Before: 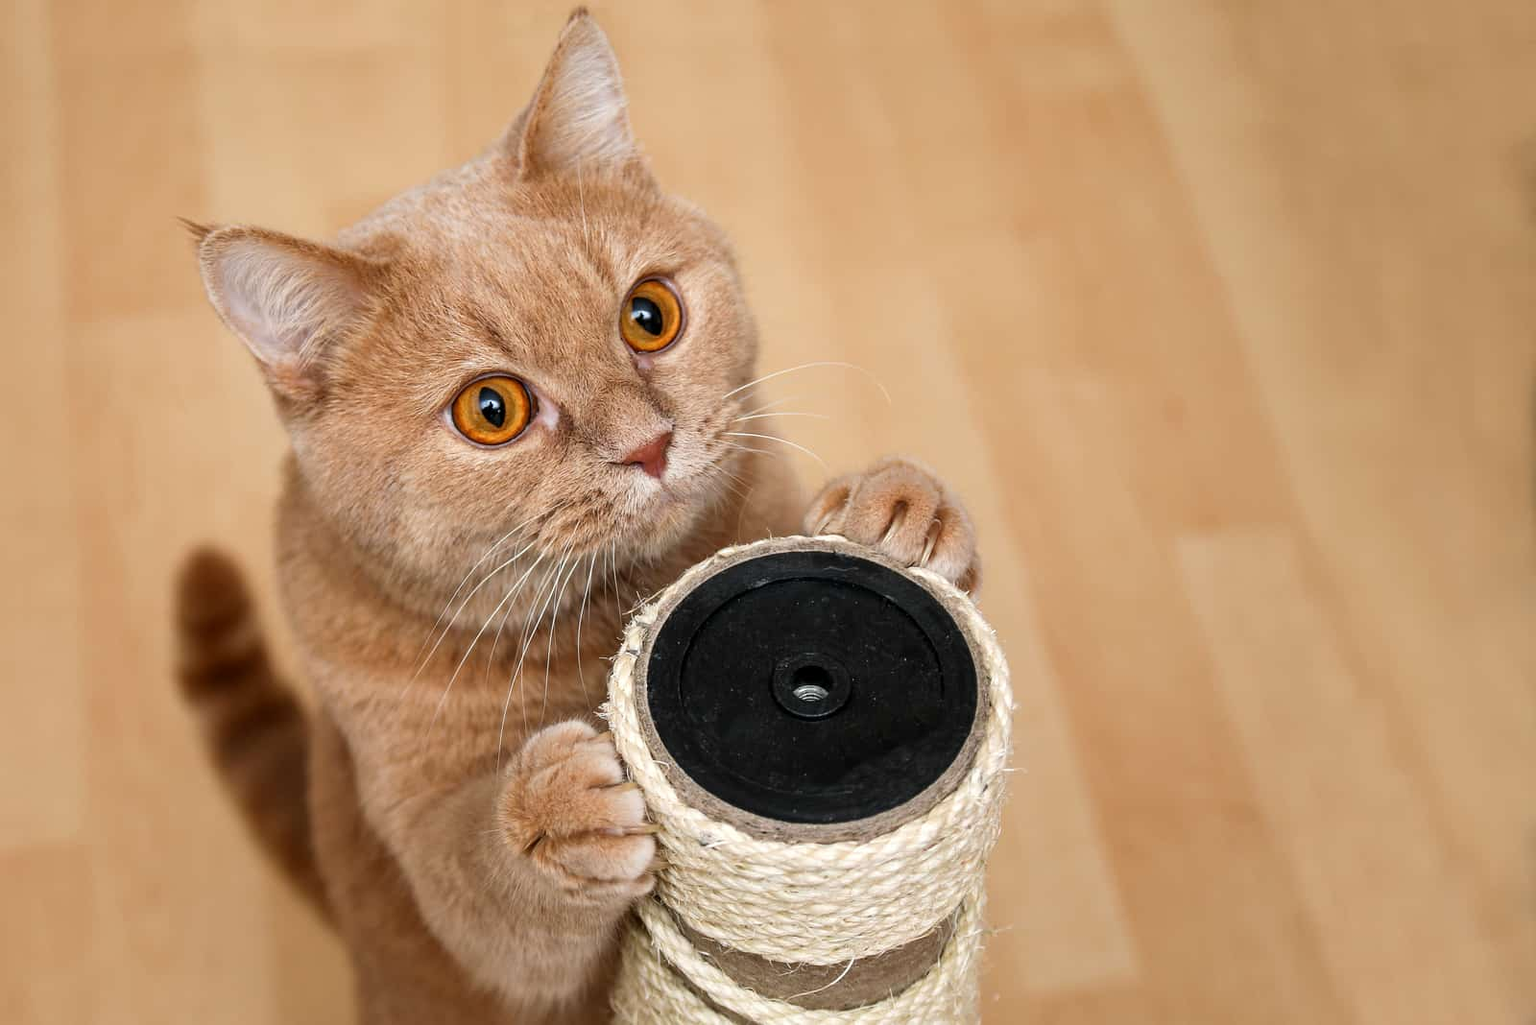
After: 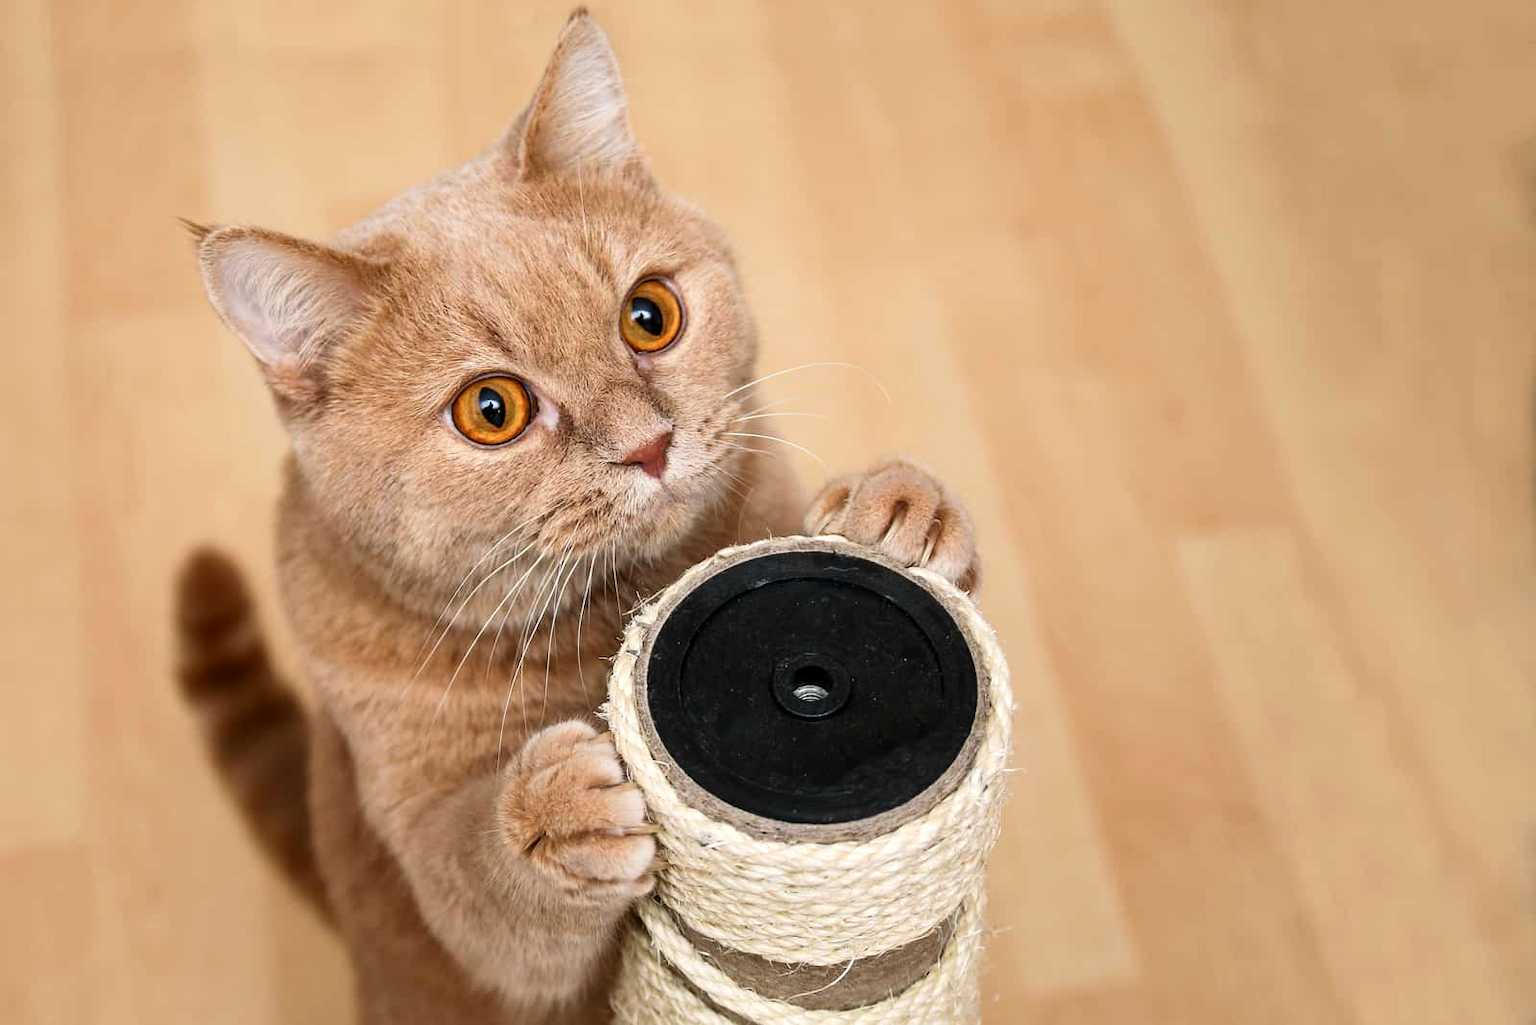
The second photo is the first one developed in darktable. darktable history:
contrast brightness saturation: contrast 0.151, brightness 0.042
